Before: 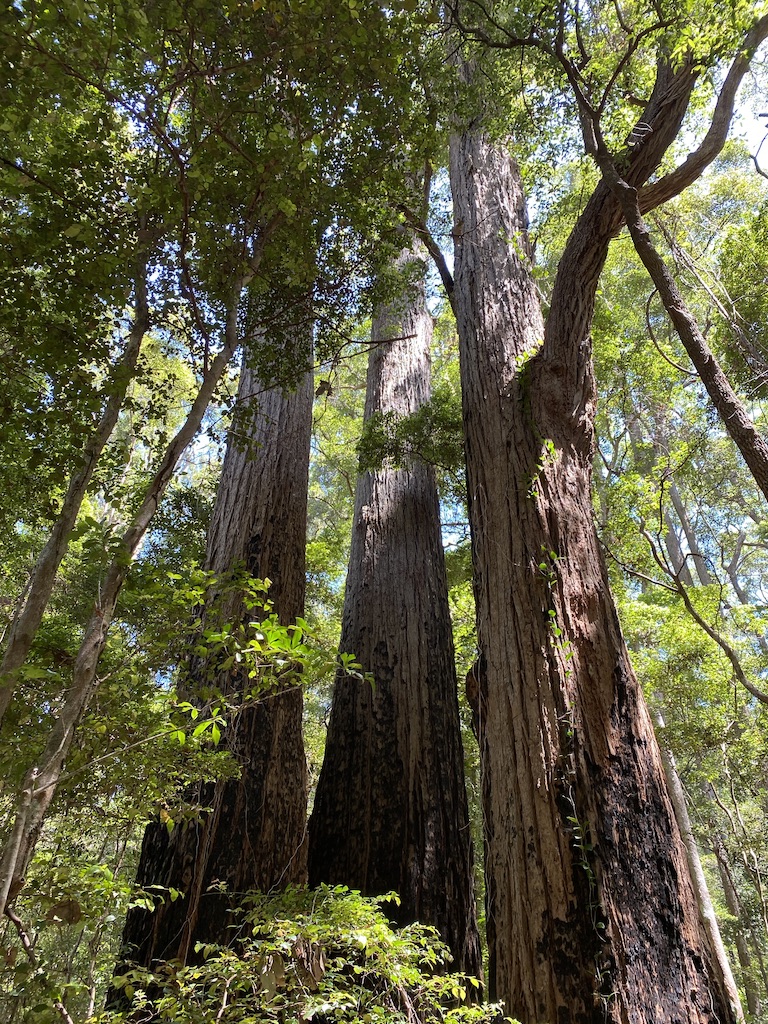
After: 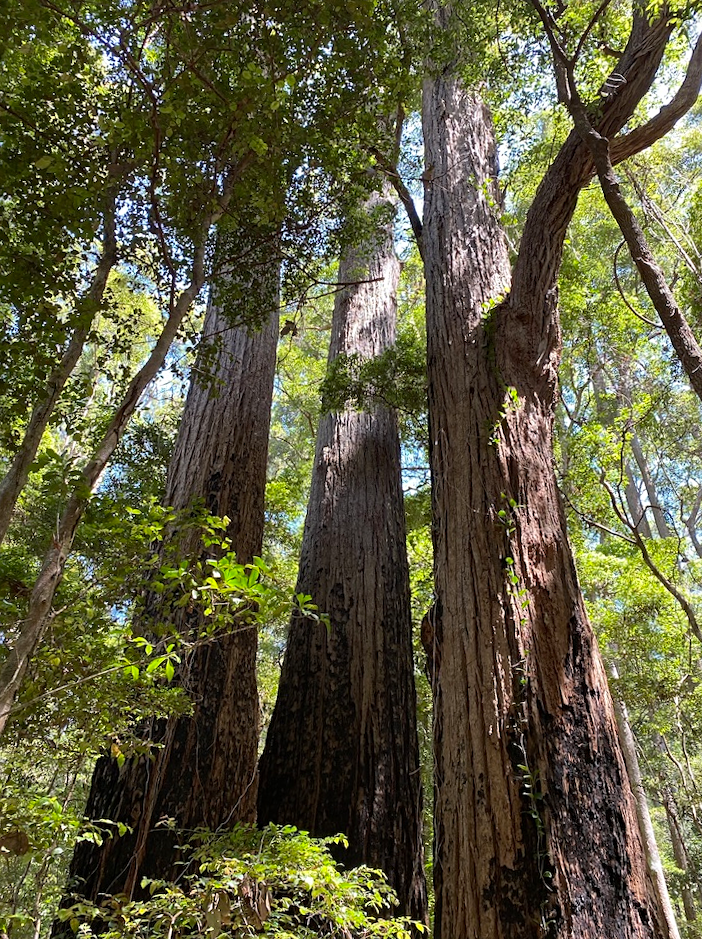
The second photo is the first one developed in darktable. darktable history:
crop and rotate: angle -1.92°, left 3.109%, top 3.777%, right 1.427%, bottom 0.442%
sharpen: amount 0.212
